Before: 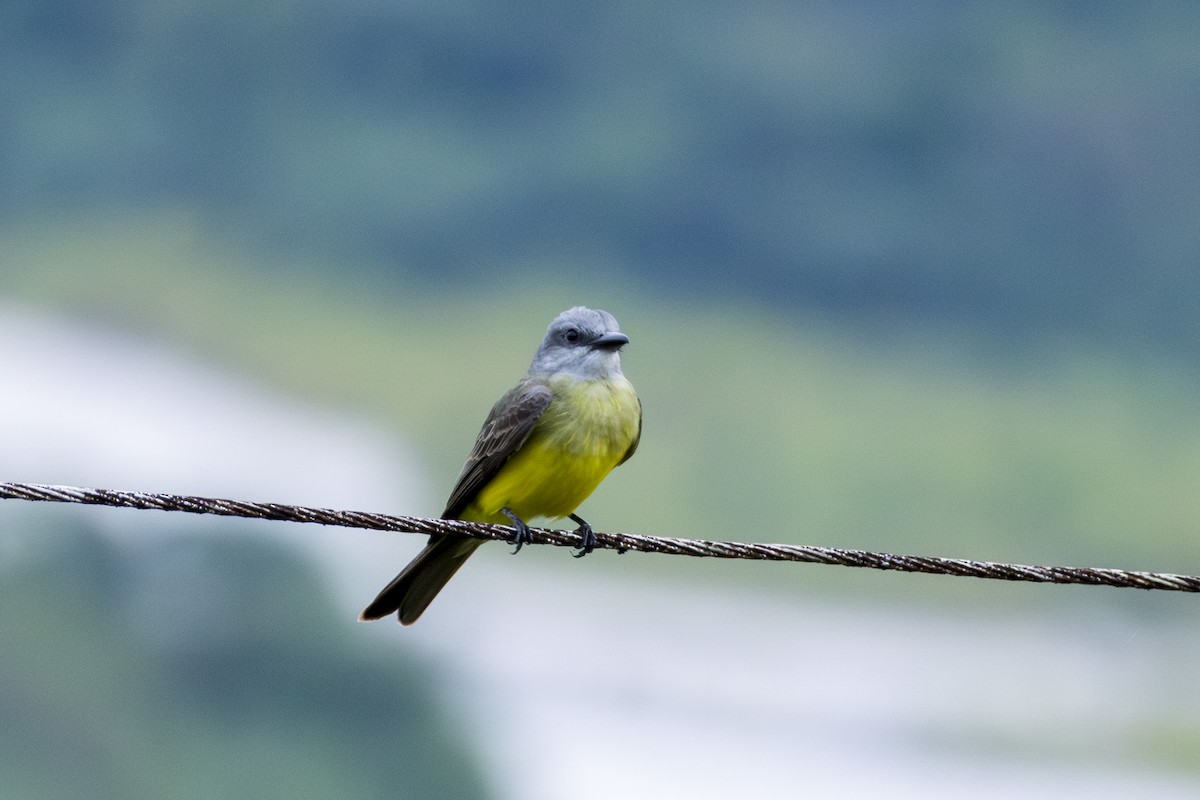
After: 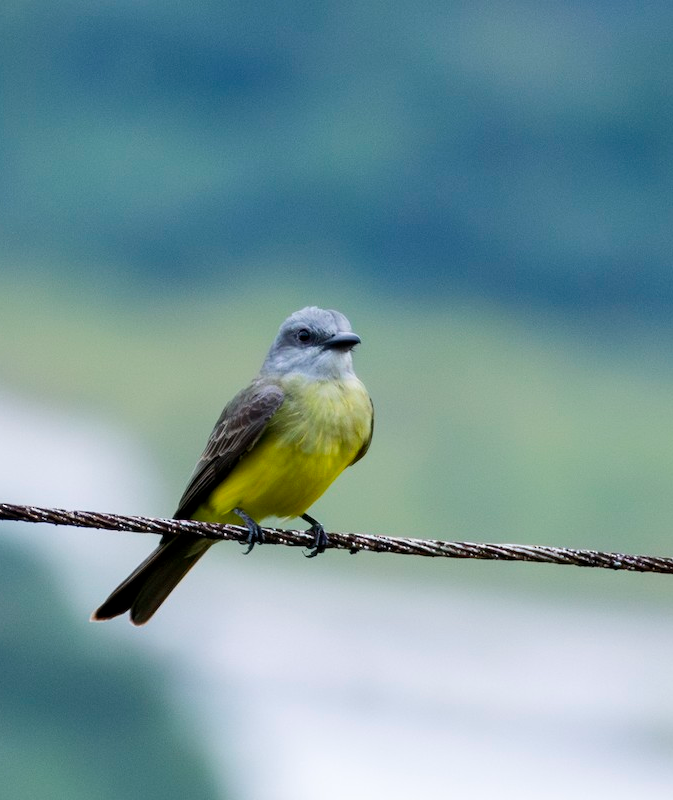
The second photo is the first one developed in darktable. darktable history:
tone equalizer: edges refinement/feathering 500, mask exposure compensation -1.57 EV, preserve details no
crop and rotate: left 22.348%, right 21.554%
